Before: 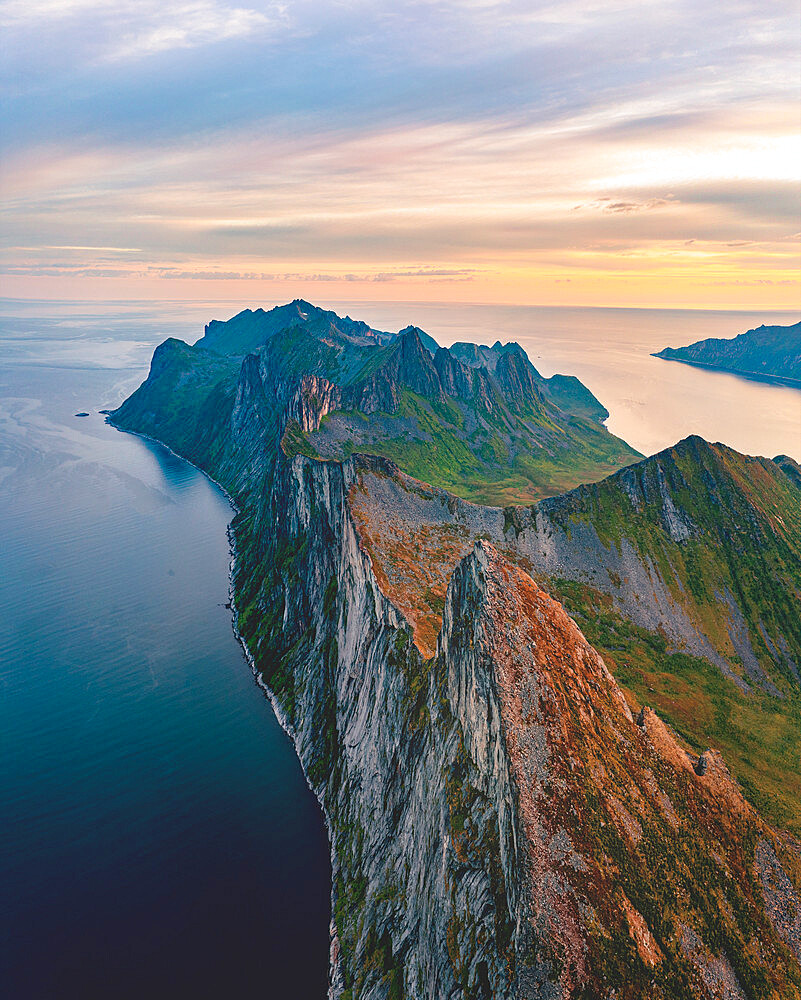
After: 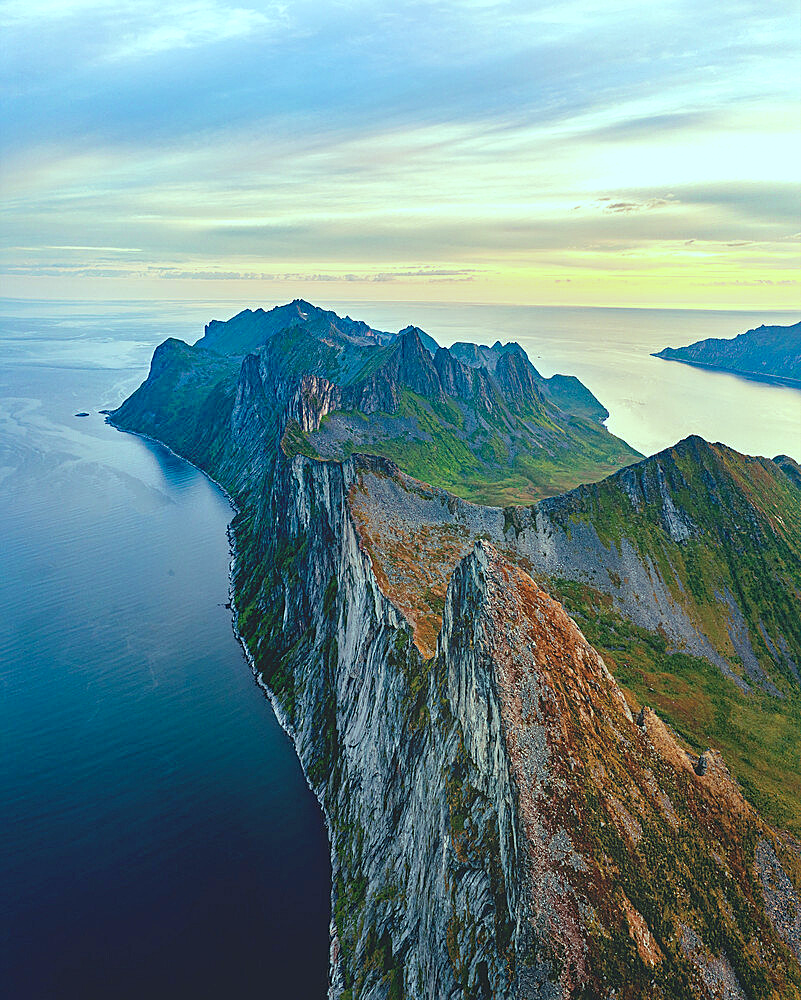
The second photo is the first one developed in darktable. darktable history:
color balance: mode lift, gamma, gain (sRGB), lift [0.997, 0.979, 1.021, 1.011], gamma [1, 1.084, 0.916, 0.998], gain [1, 0.87, 1.13, 1.101], contrast 4.55%, contrast fulcrum 38.24%, output saturation 104.09%
sharpen: amount 0.2
